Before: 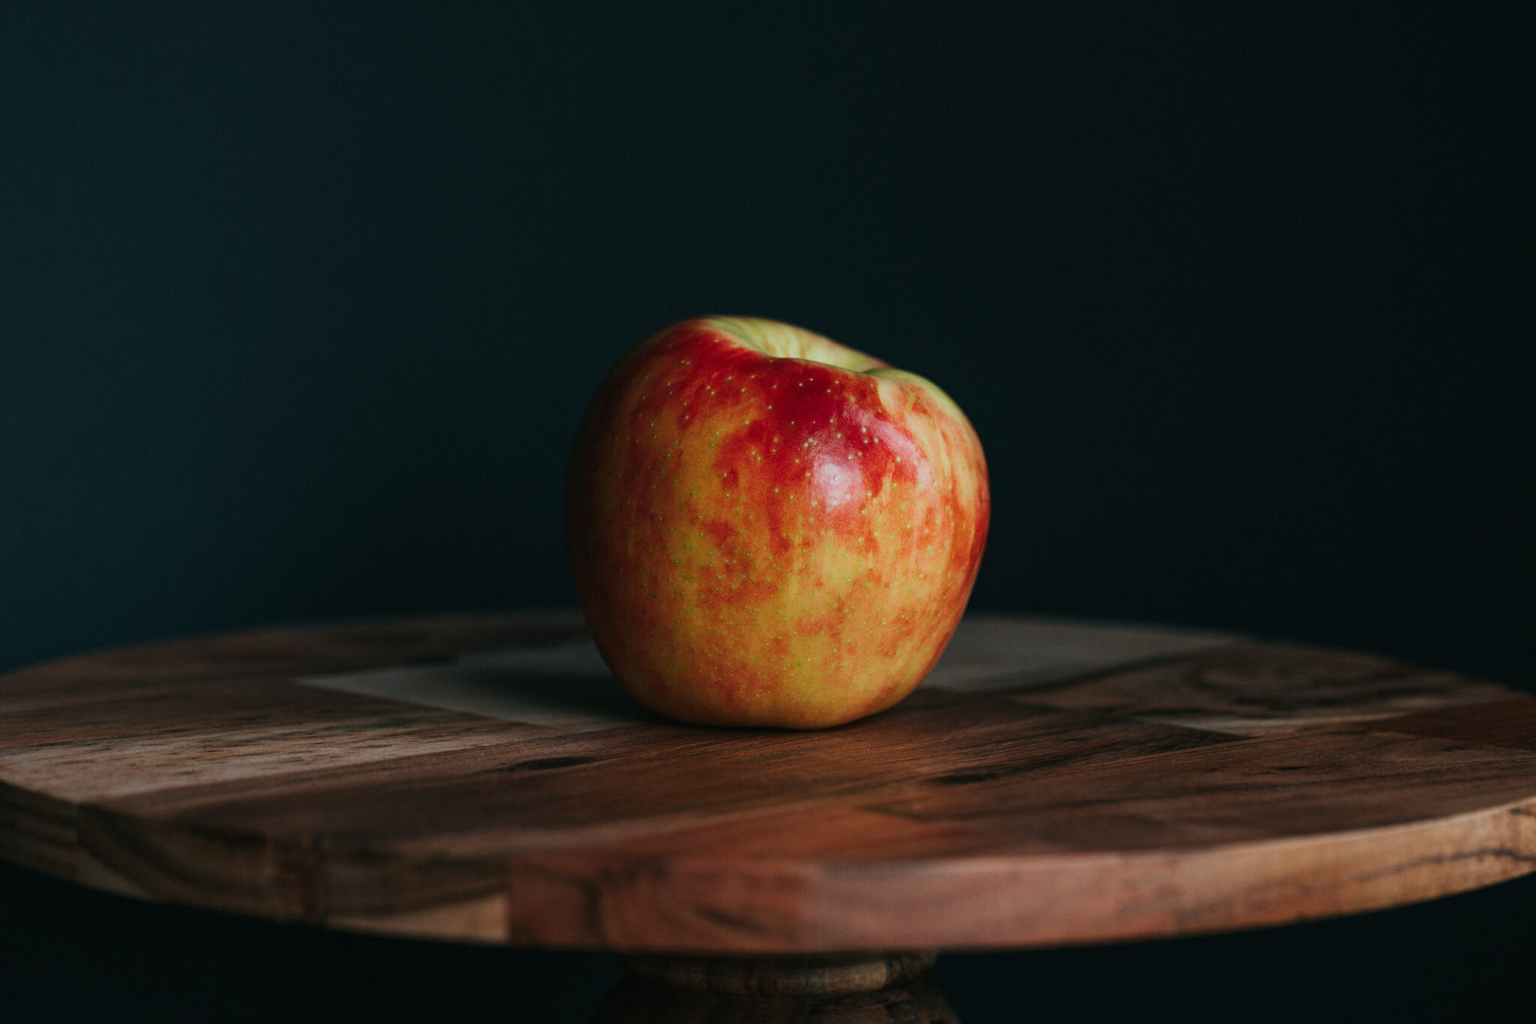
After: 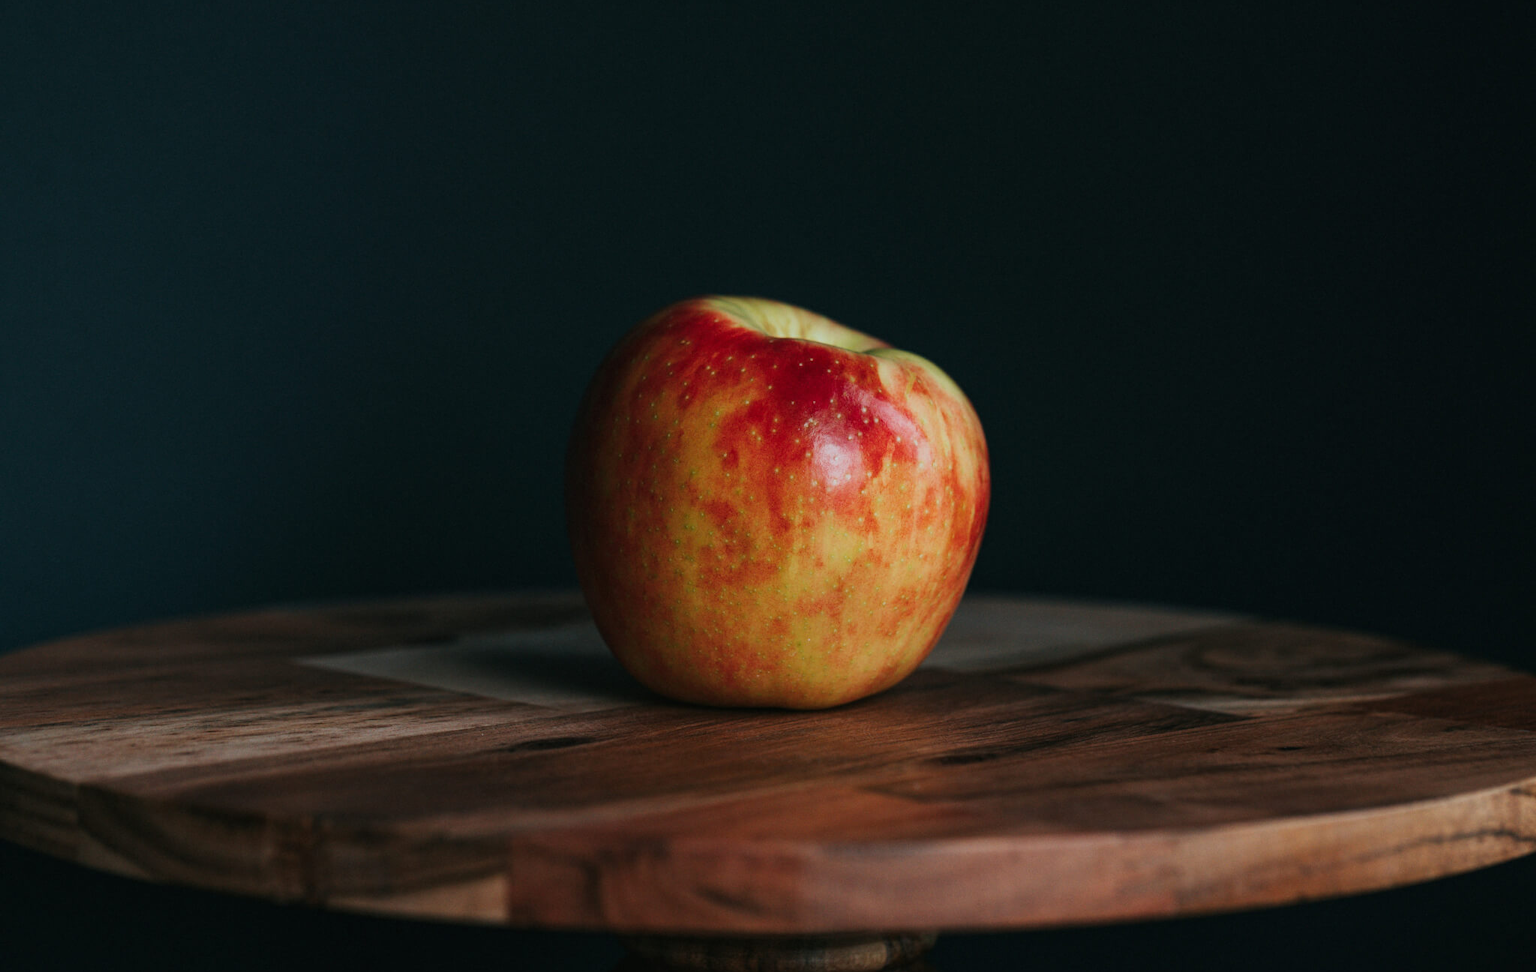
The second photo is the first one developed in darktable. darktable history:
crop and rotate: top 2.037%, bottom 3.07%
